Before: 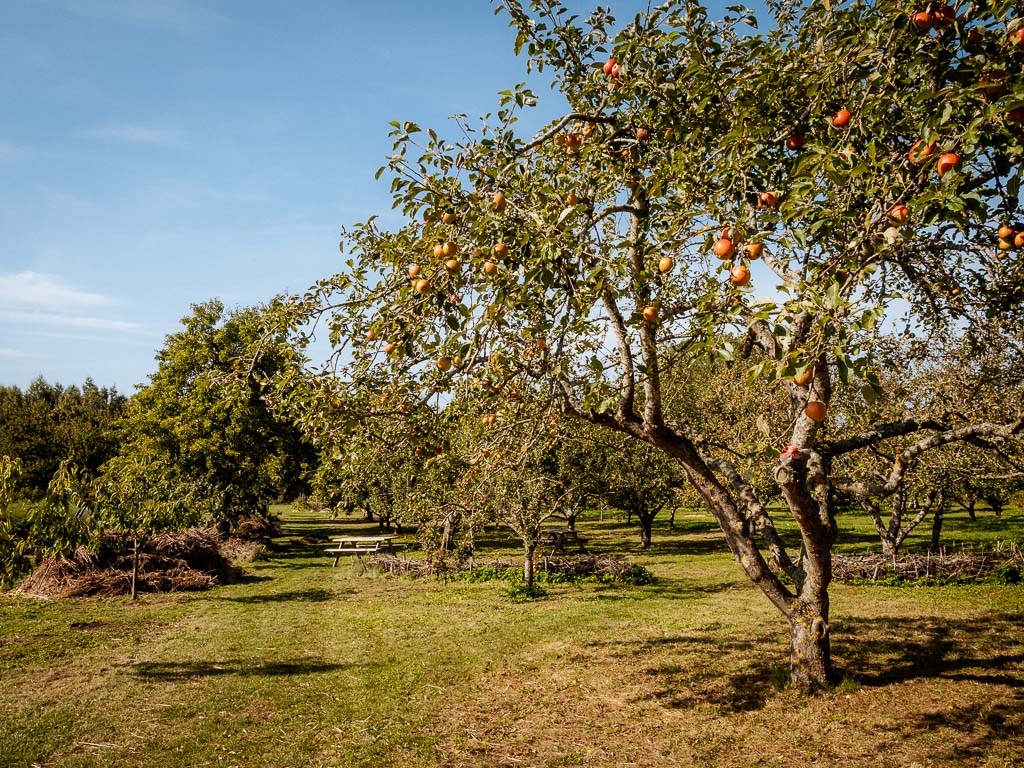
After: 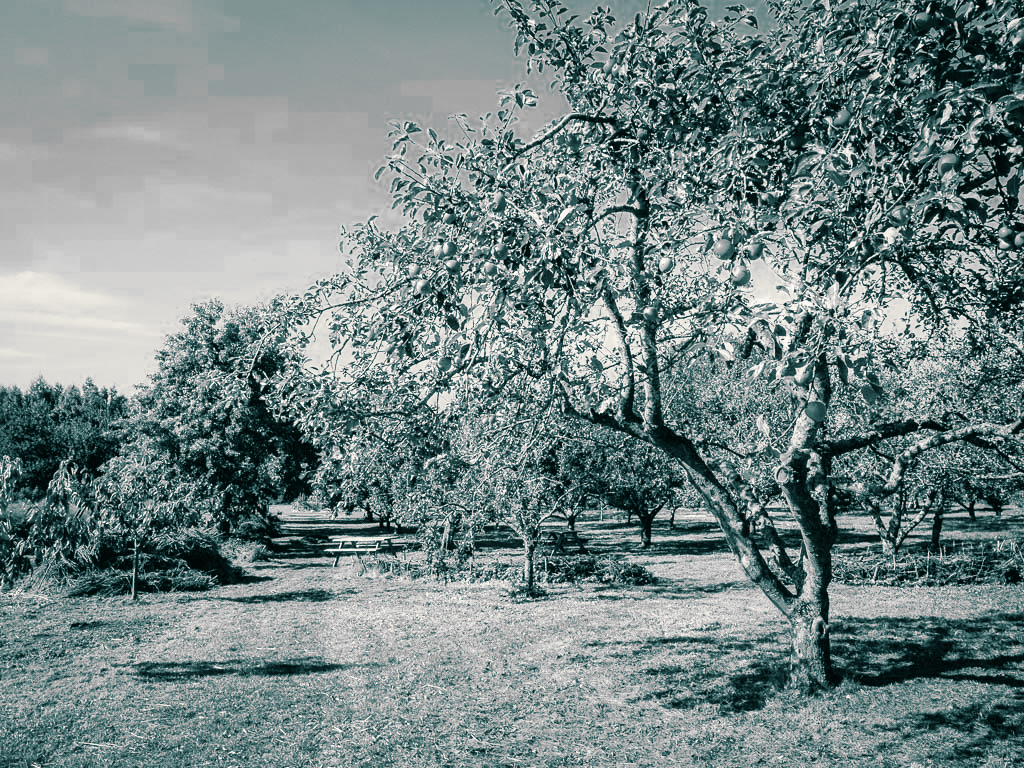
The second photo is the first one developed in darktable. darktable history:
white balance: red 1, blue 1
exposure: compensate highlight preservation false
color zones: curves: ch0 [(0.002, 0.593) (0.143, 0.417) (0.285, 0.541) (0.455, 0.289) (0.608, 0.327) (0.727, 0.283) (0.869, 0.571) (1, 0.603)]; ch1 [(0, 0) (0.143, 0) (0.286, 0) (0.429, 0) (0.571, 0) (0.714, 0) (0.857, 0)]
tone curve: curves: ch0 [(0, 0.012) (0.093, 0.11) (0.345, 0.425) (0.457, 0.562) (0.628, 0.738) (0.839, 0.909) (0.998, 0.978)]; ch1 [(0, 0) (0.437, 0.408) (0.472, 0.47) (0.502, 0.497) (0.527, 0.523) (0.568, 0.577) (0.62, 0.66) (0.669, 0.748) (0.859, 0.899) (1, 1)]; ch2 [(0, 0) (0.33, 0.301) (0.421, 0.443) (0.473, 0.498) (0.509, 0.502) (0.535, 0.545) (0.549, 0.576) (0.644, 0.703) (1, 1)], color space Lab, independent channels, preserve colors none
split-toning: shadows › hue 186.43°, highlights › hue 49.29°, compress 30.29%
